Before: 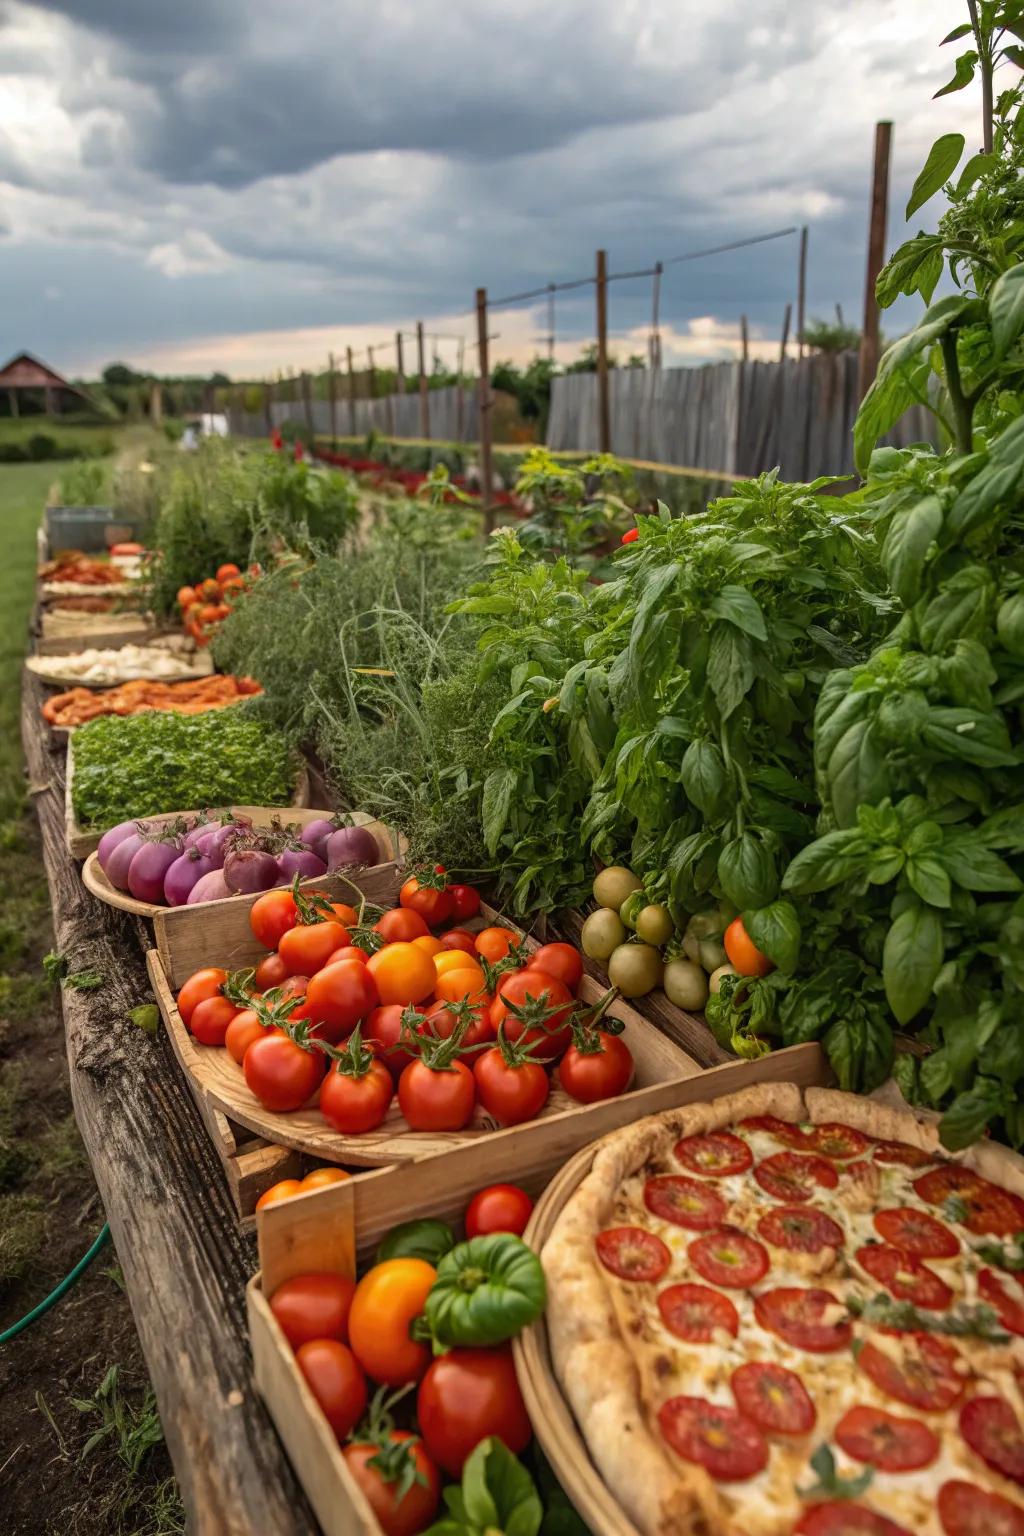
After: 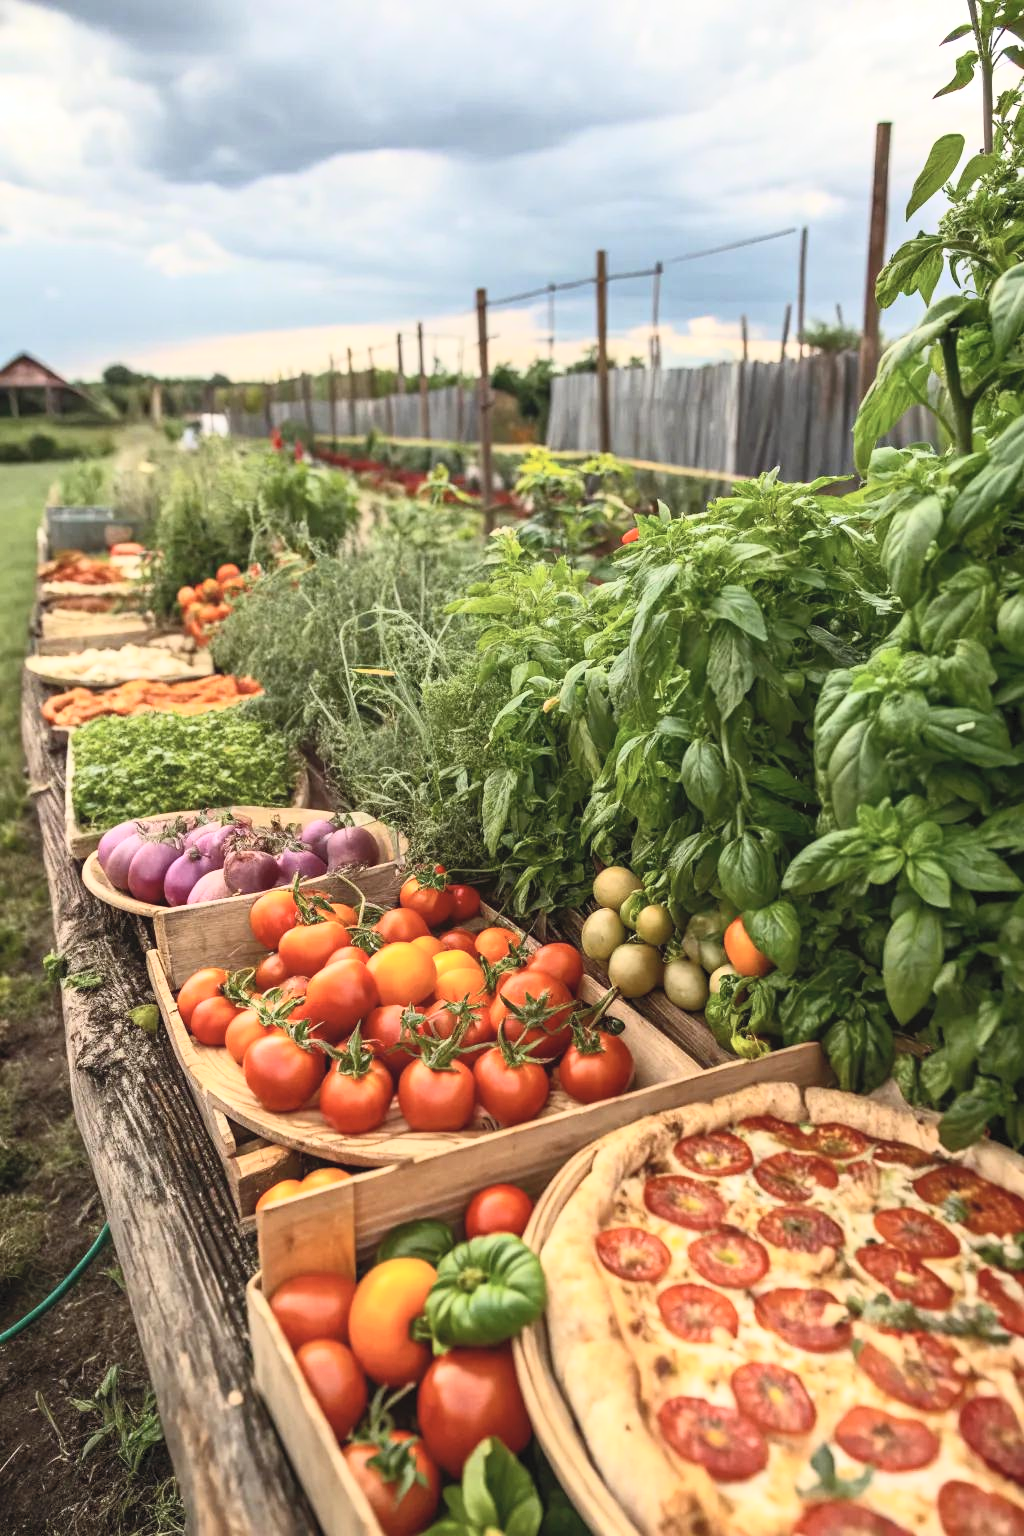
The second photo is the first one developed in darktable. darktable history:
contrast brightness saturation: contrast 0.377, brightness 0.524
tone equalizer: on, module defaults
